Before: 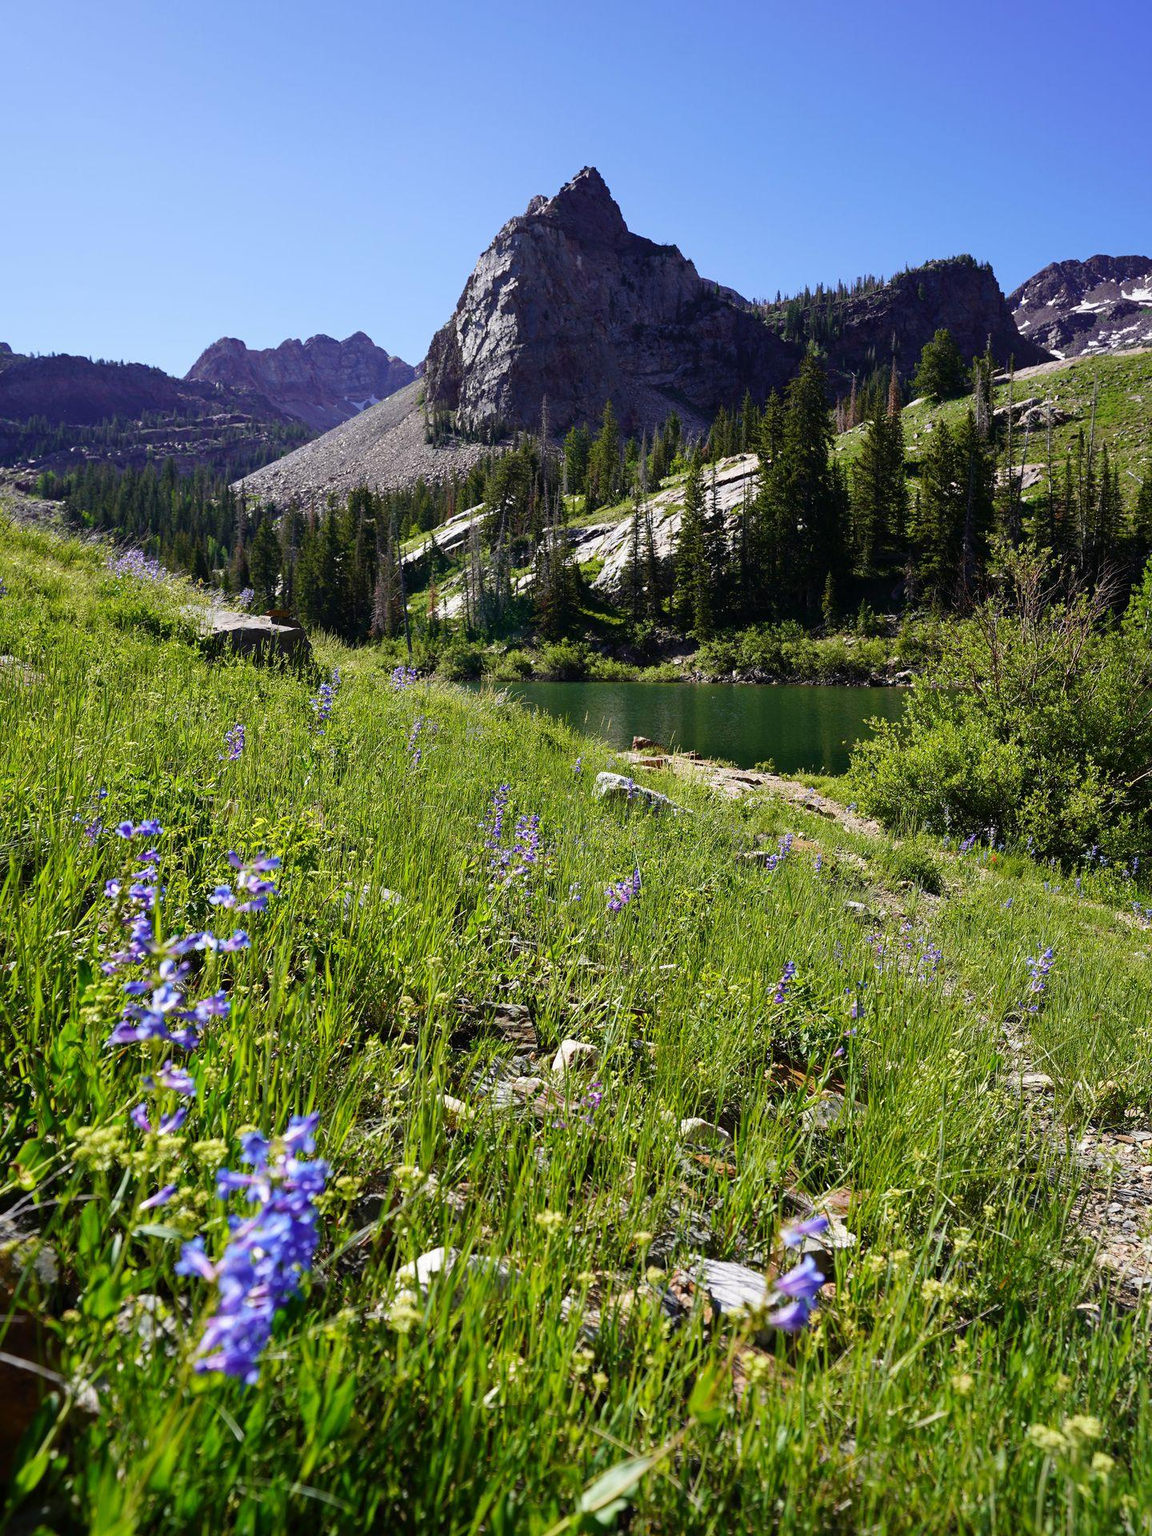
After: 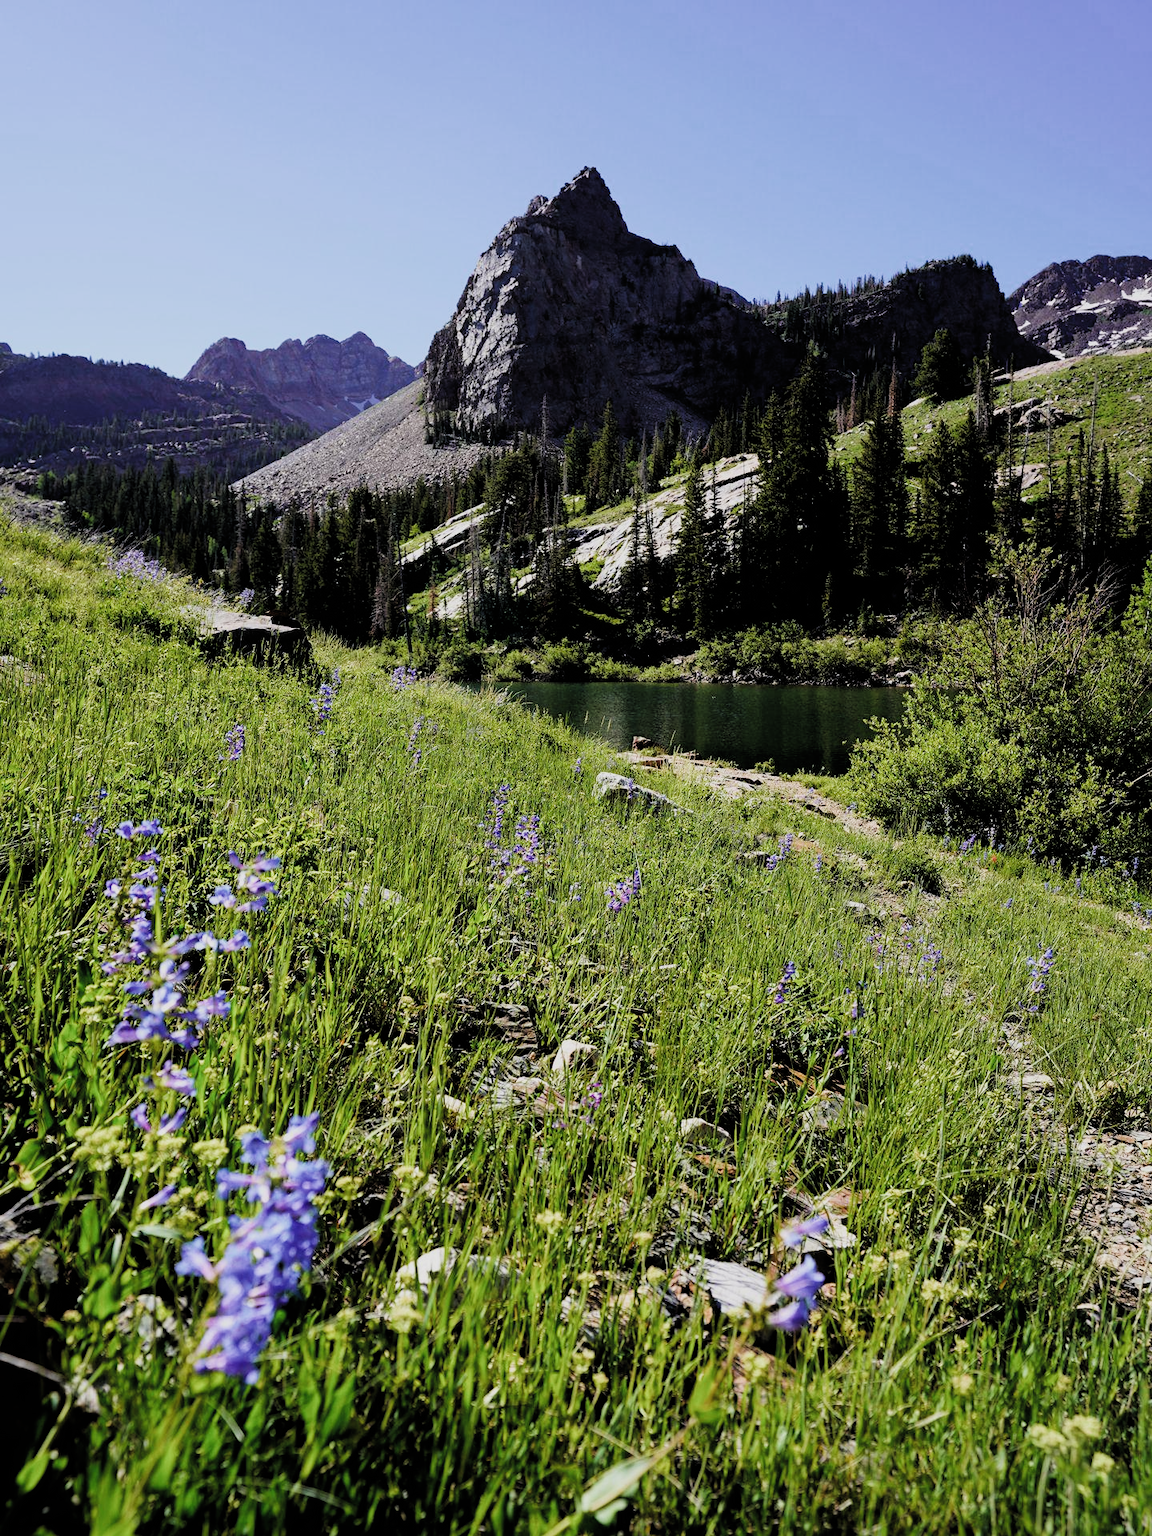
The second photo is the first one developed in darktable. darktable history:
filmic rgb: black relative exposure -5.08 EV, white relative exposure 3.99 EV, hardness 2.89, contrast 1.297, color science v4 (2020)
